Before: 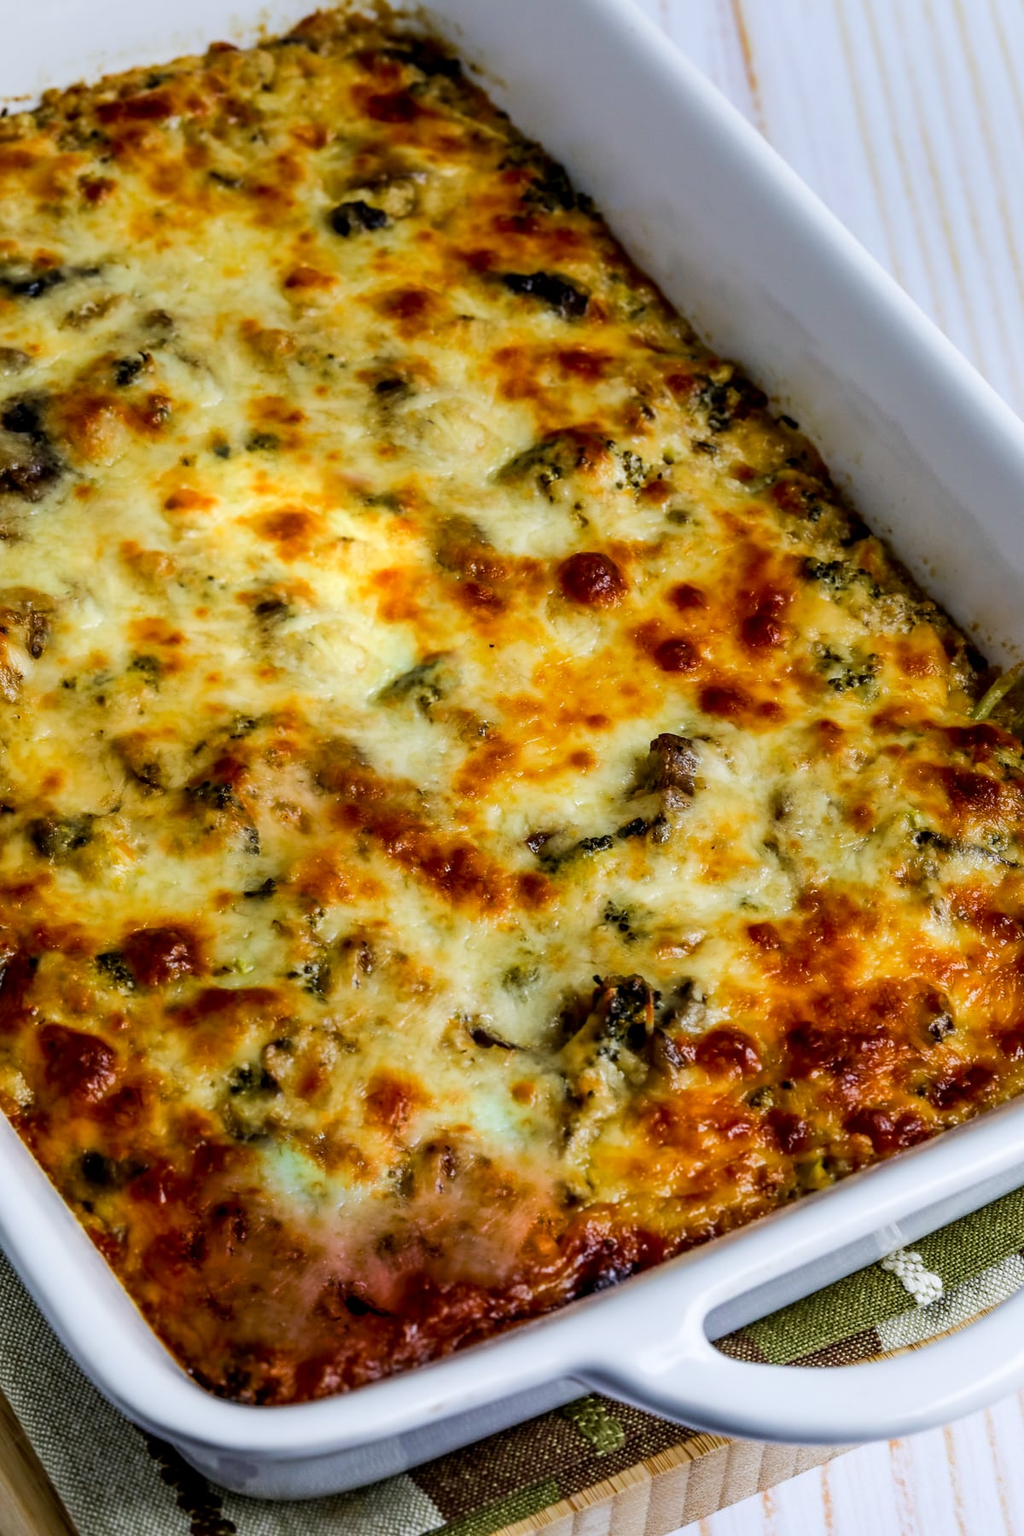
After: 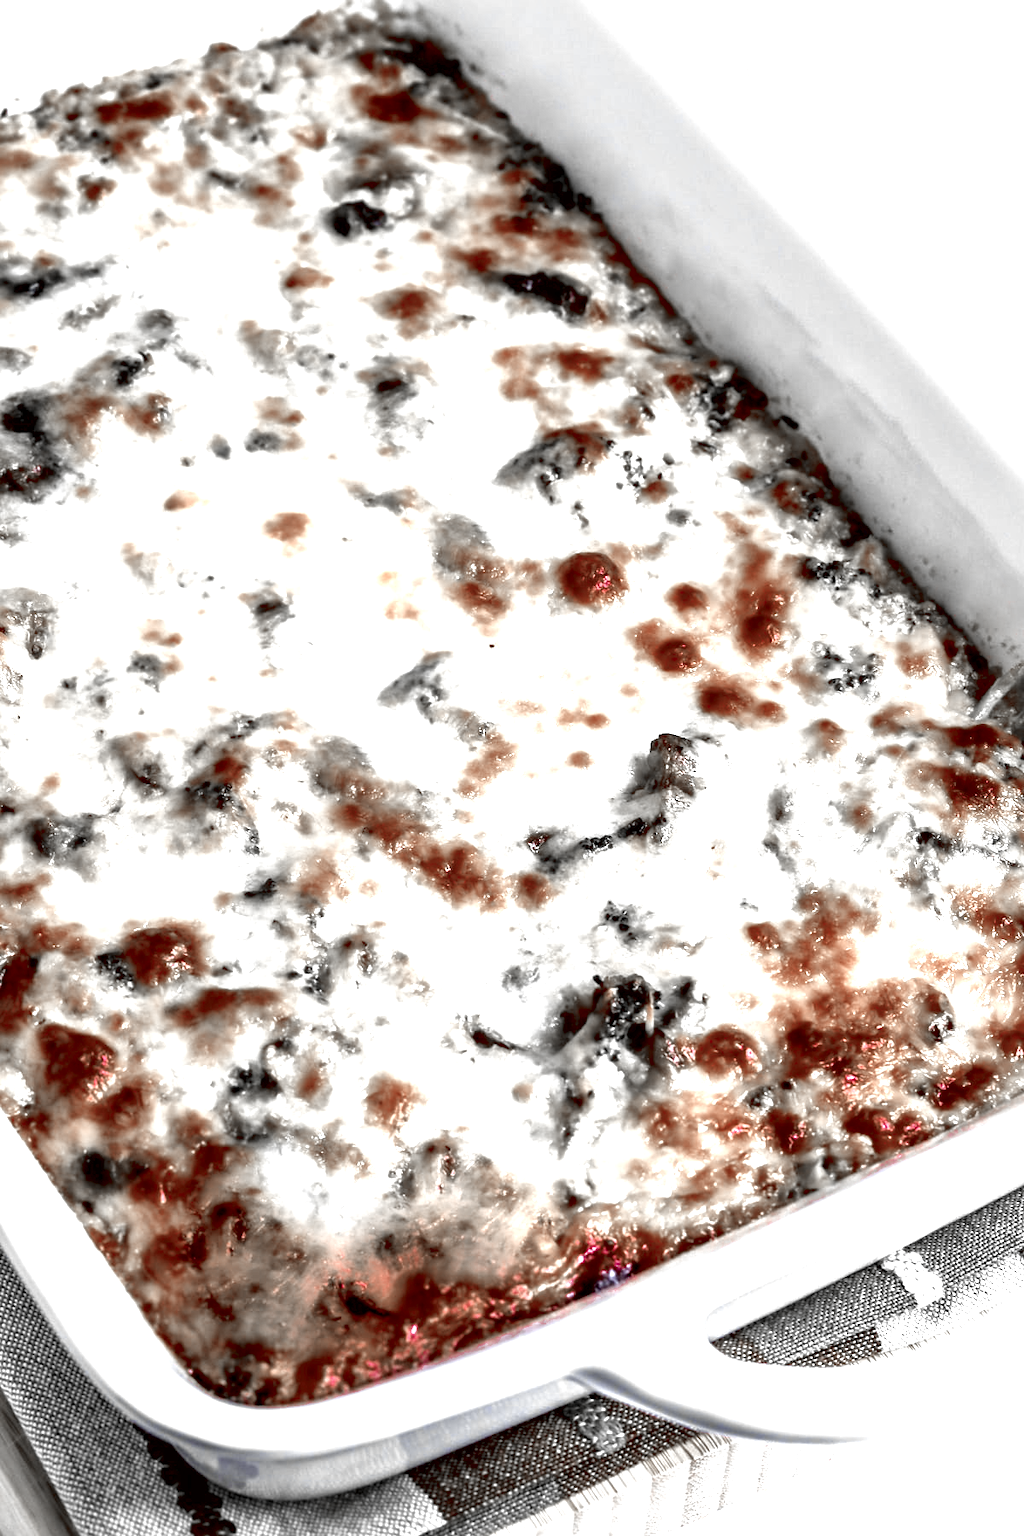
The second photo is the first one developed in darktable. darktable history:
color correction: highlights a* -4.98, highlights b* -3.76, shadows a* 3.83, shadows b* 4.08
exposure: black level correction 0.001, exposure 0.955 EV, compensate exposure bias true, compensate highlight preservation false
color zones: curves: ch0 [(0, 0.278) (0.143, 0.5) (0.286, 0.5) (0.429, 0.5) (0.571, 0.5) (0.714, 0.5) (0.857, 0.5) (1, 0.5)]; ch1 [(0, 1) (0.143, 0.165) (0.286, 0) (0.429, 0) (0.571, 0) (0.714, 0) (0.857, 0.5) (1, 0.5)]; ch2 [(0, 0.508) (0.143, 0.5) (0.286, 0.5) (0.429, 0.5) (0.571, 0.5) (0.714, 0.5) (0.857, 0.5) (1, 0.5)]
local contrast: mode bilateral grid, contrast 20, coarseness 50, detail 150%, midtone range 0.2
